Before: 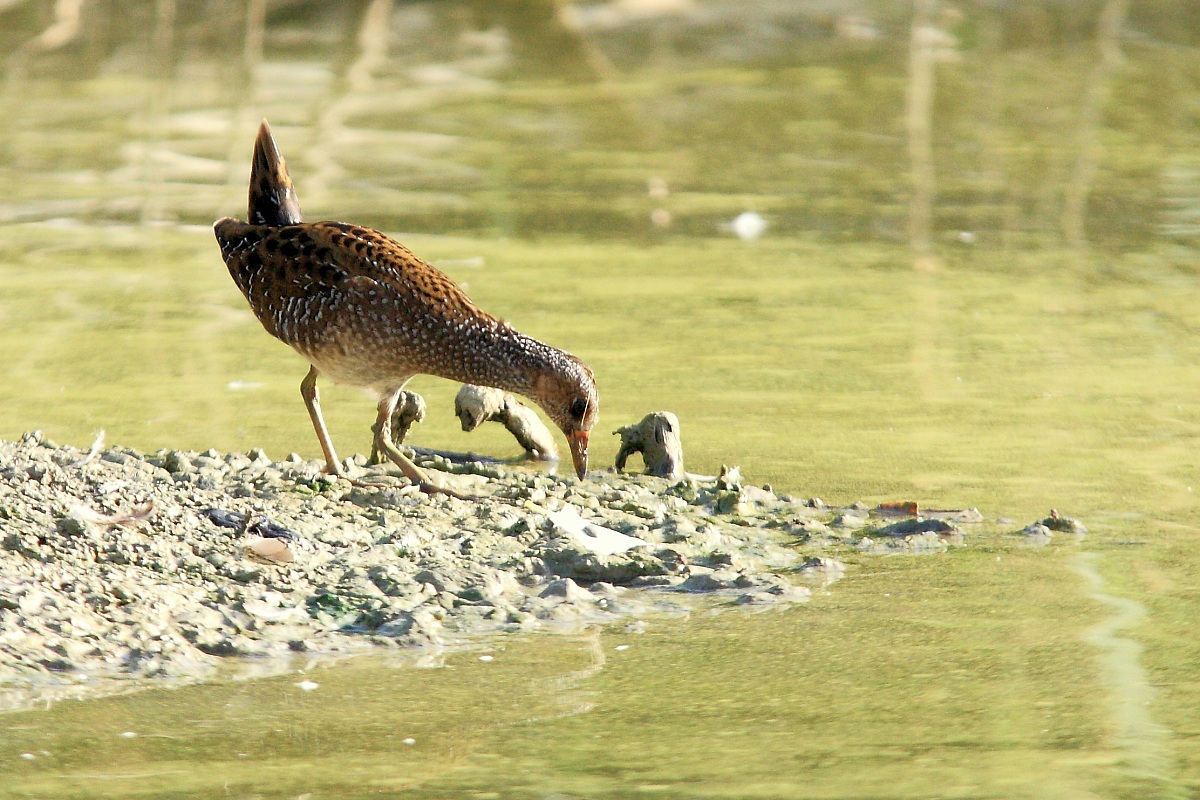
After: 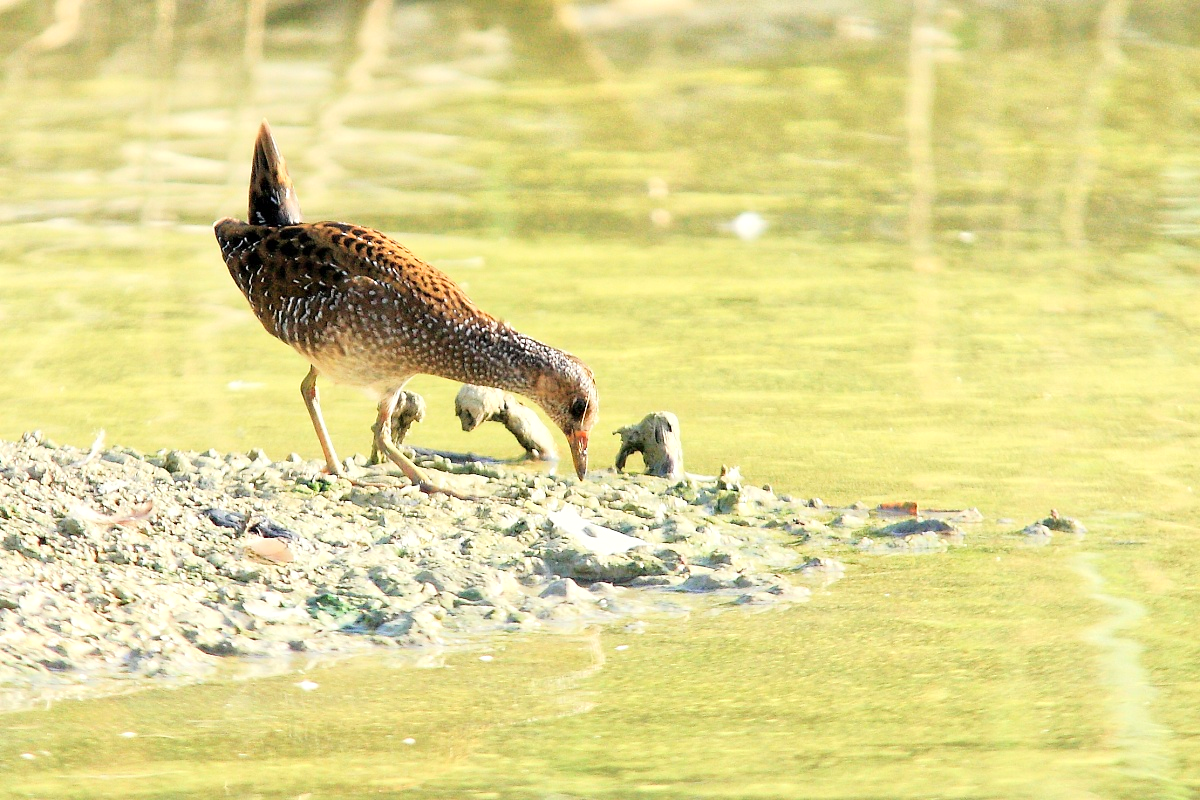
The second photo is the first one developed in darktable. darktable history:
tone equalizer: -7 EV 0.151 EV, -6 EV 0.614 EV, -5 EV 1.17 EV, -4 EV 1.31 EV, -3 EV 1.16 EV, -2 EV 0.6 EV, -1 EV 0.162 EV, edges refinement/feathering 500, mask exposure compensation -1.57 EV, preserve details guided filter
